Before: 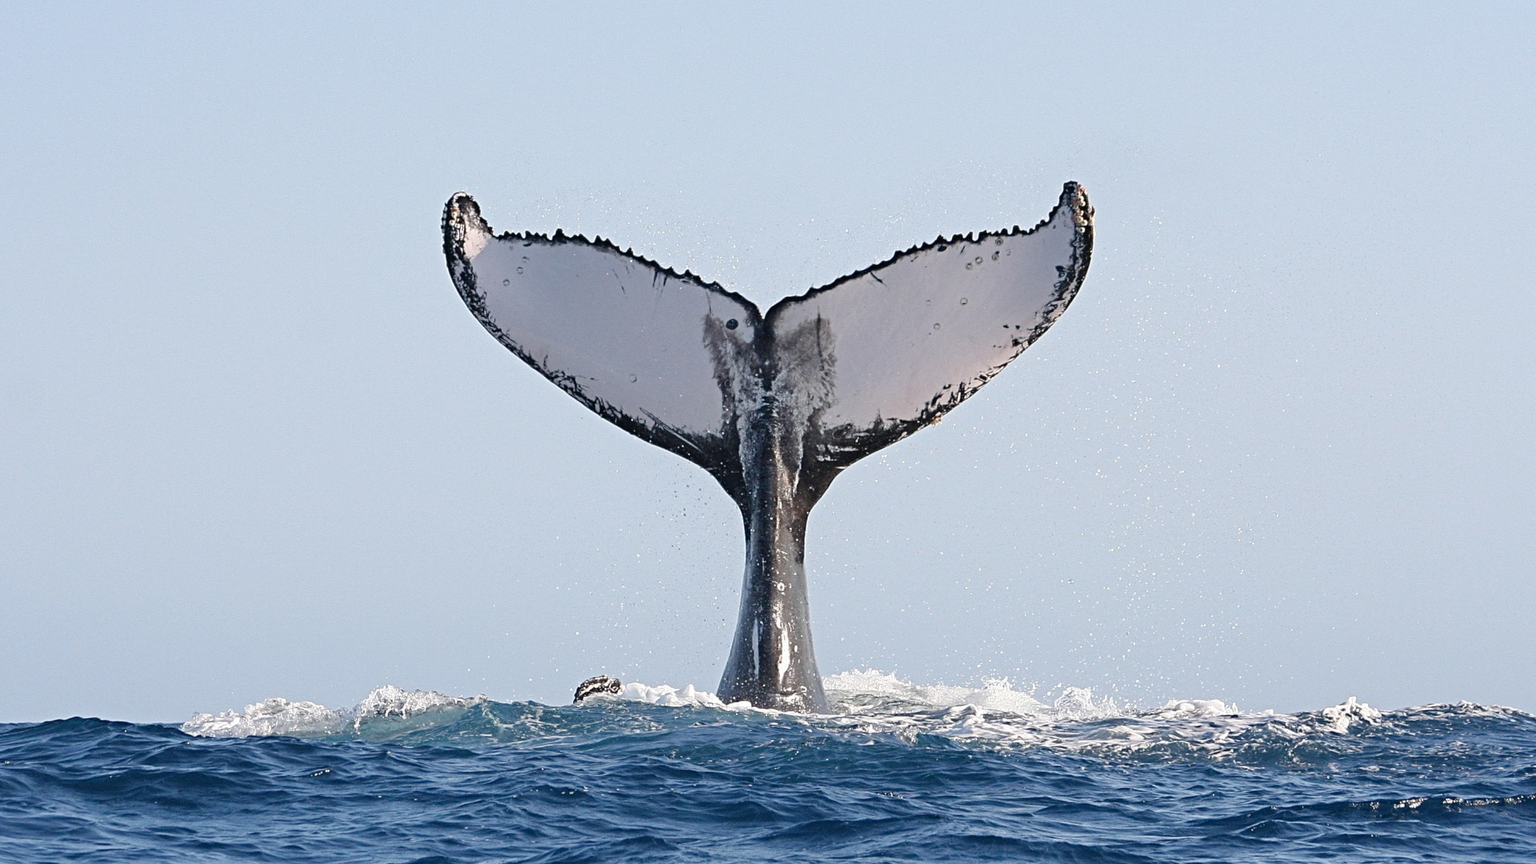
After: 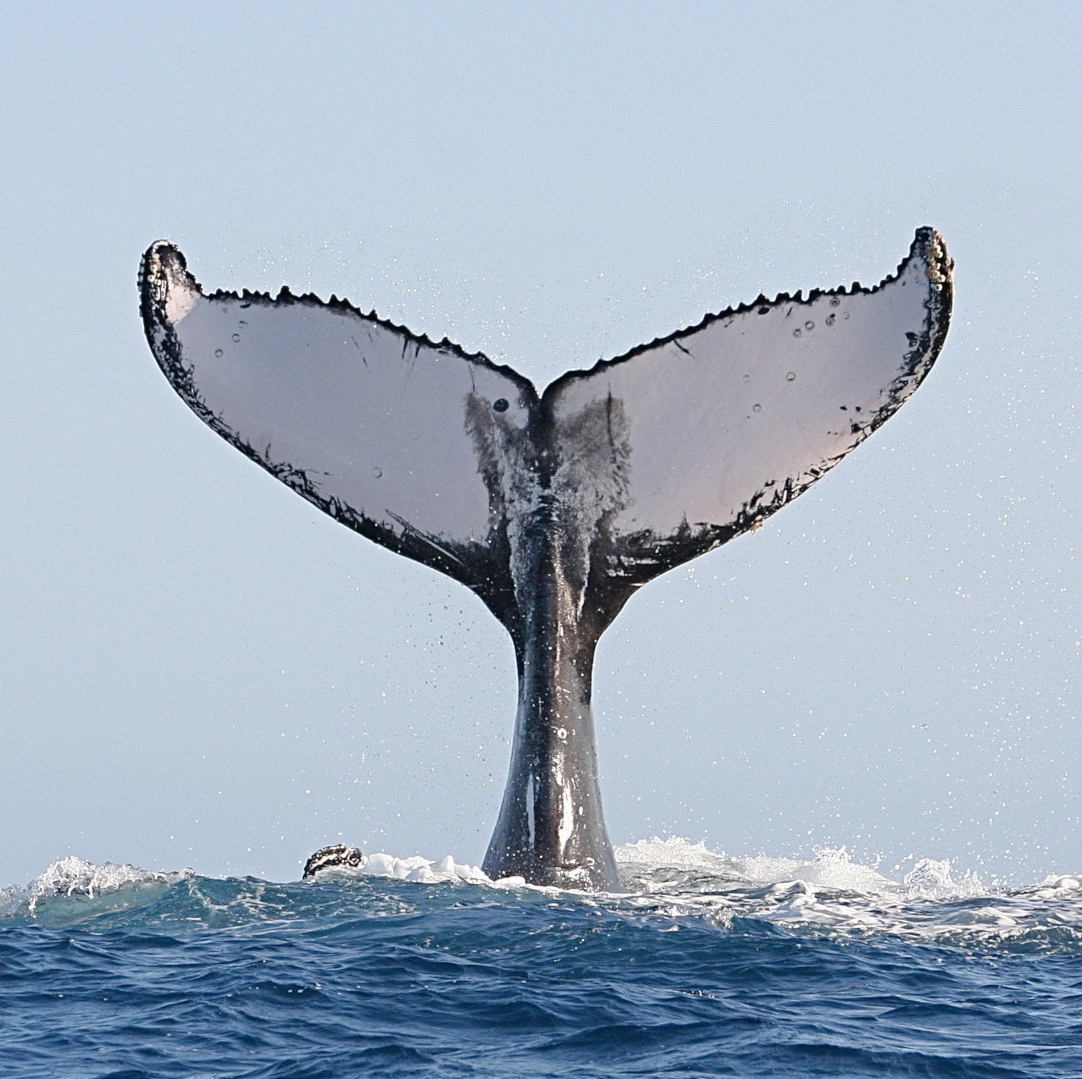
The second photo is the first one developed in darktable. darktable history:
tone equalizer: smoothing diameter 2.19%, edges refinement/feathering 17.52, mask exposure compensation -1.57 EV, filter diffusion 5
crop: left 21.591%, right 22.024%, bottom 0.015%
